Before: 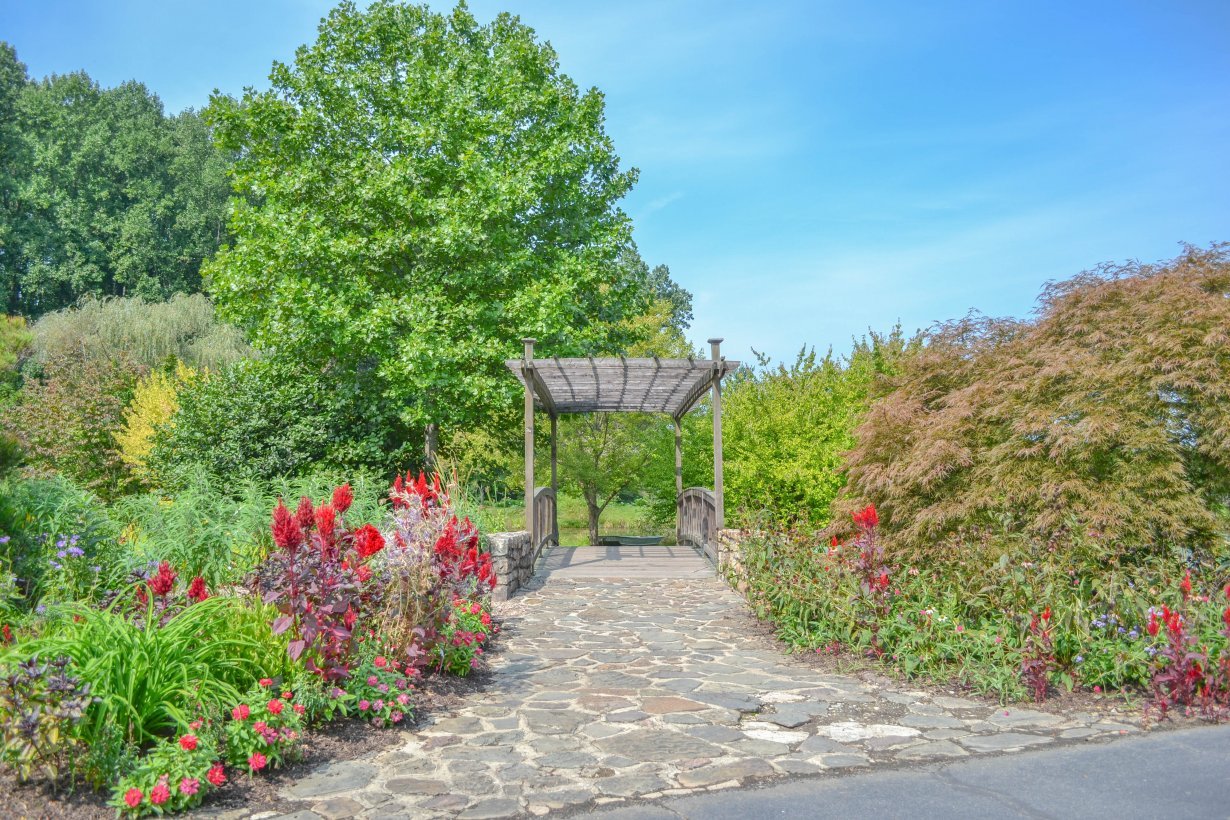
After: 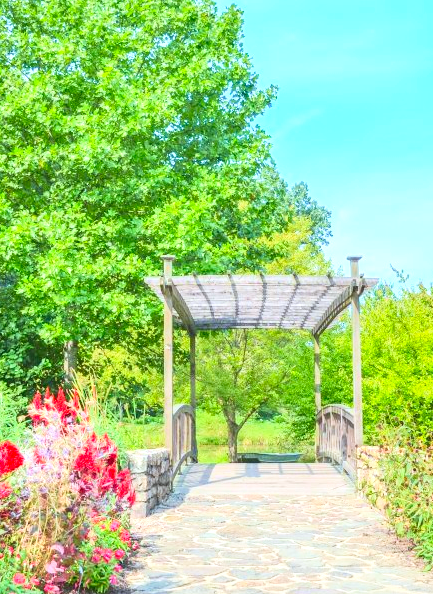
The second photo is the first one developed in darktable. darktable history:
crop and rotate: left 29.476%, top 10.214%, right 35.32%, bottom 17.333%
contrast brightness saturation: contrast 0.24, brightness 0.26, saturation 0.39
white balance: red 0.982, blue 1.018
exposure: exposure 0.493 EV, compensate highlight preservation false
velvia: on, module defaults
